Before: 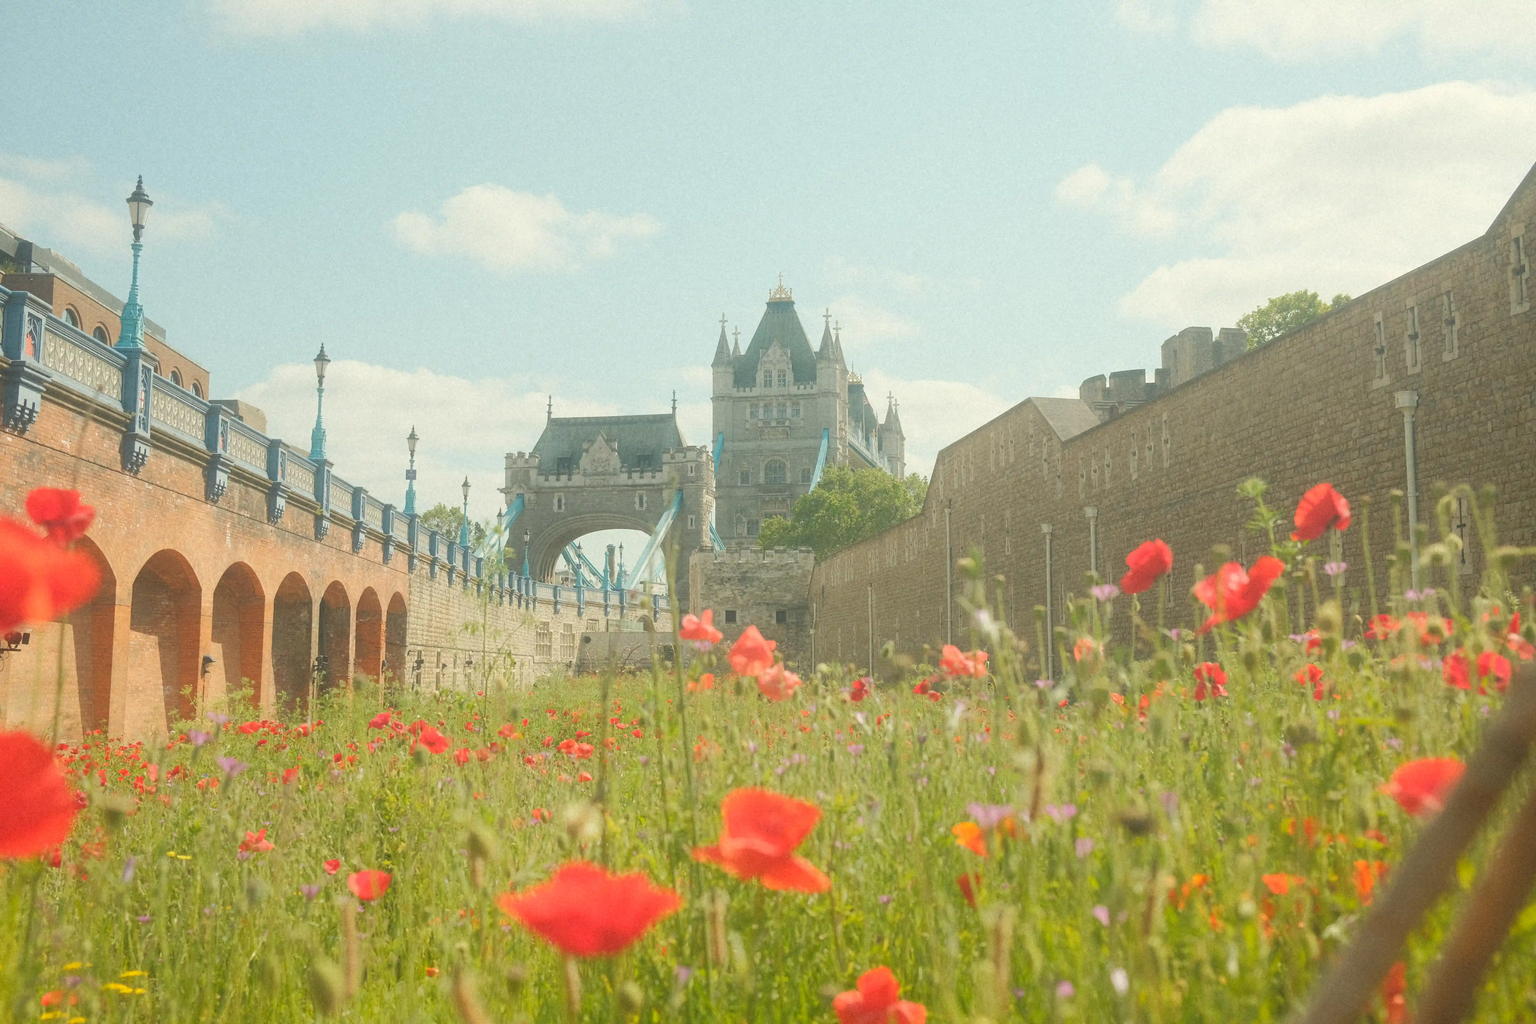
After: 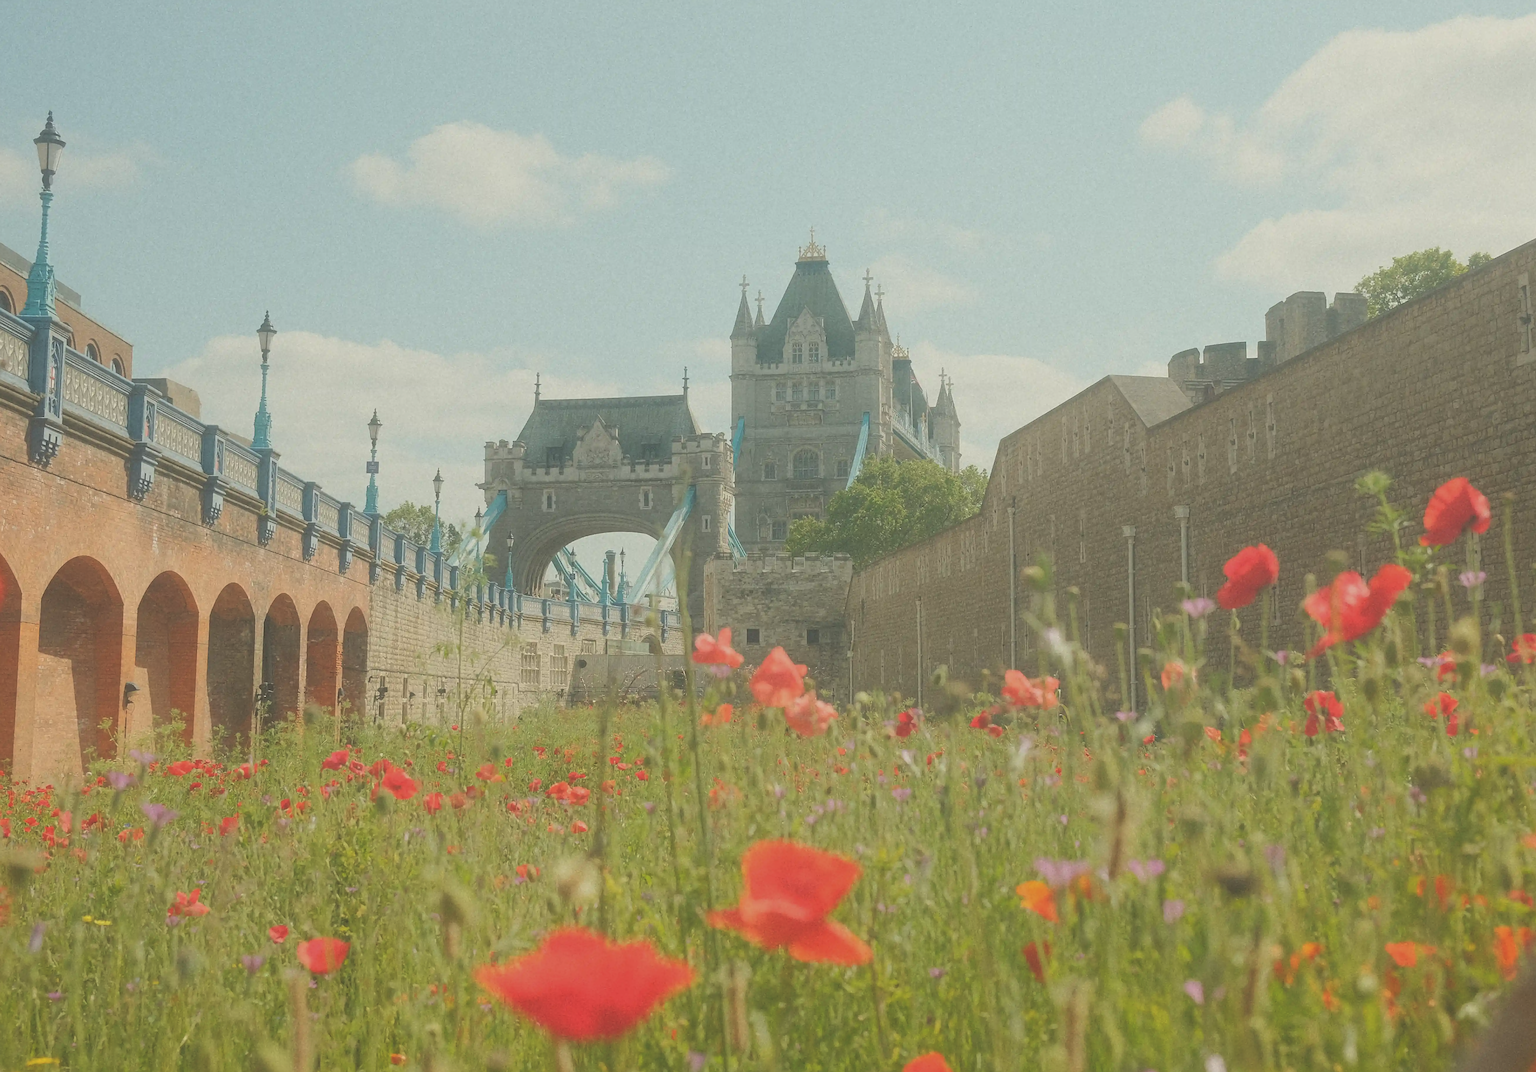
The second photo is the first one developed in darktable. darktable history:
sharpen: on, module defaults
exposure: black level correction -0.035, exposure -0.498 EV, compensate highlight preservation false
crop: left 6.408%, top 8.039%, right 9.54%, bottom 3.893%
